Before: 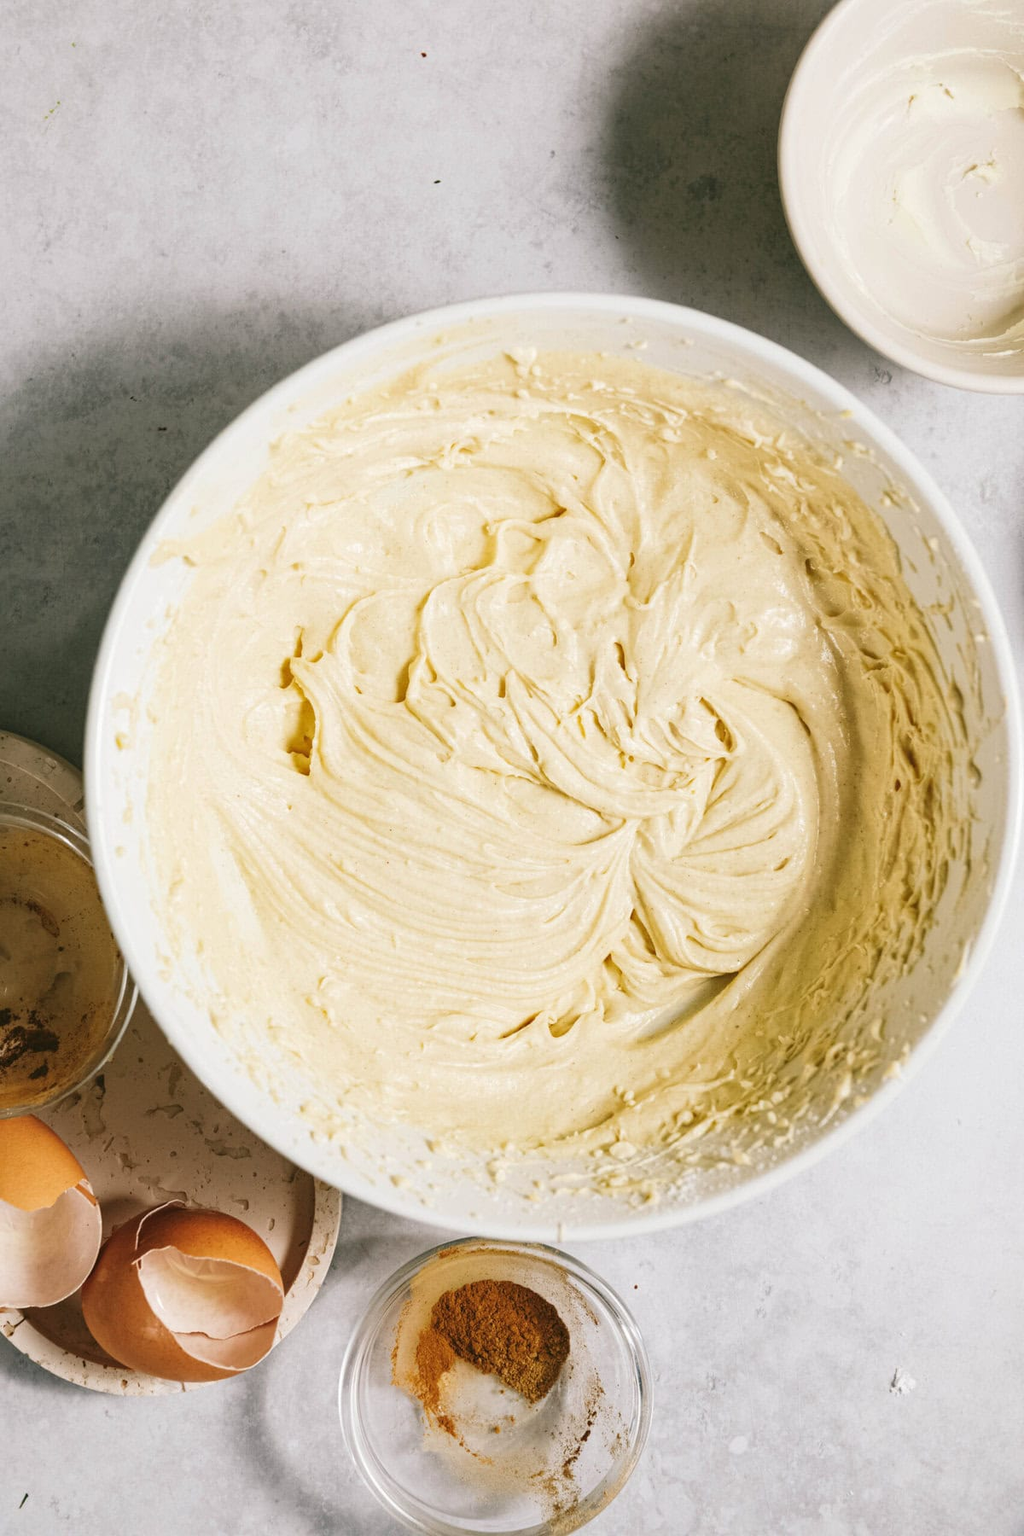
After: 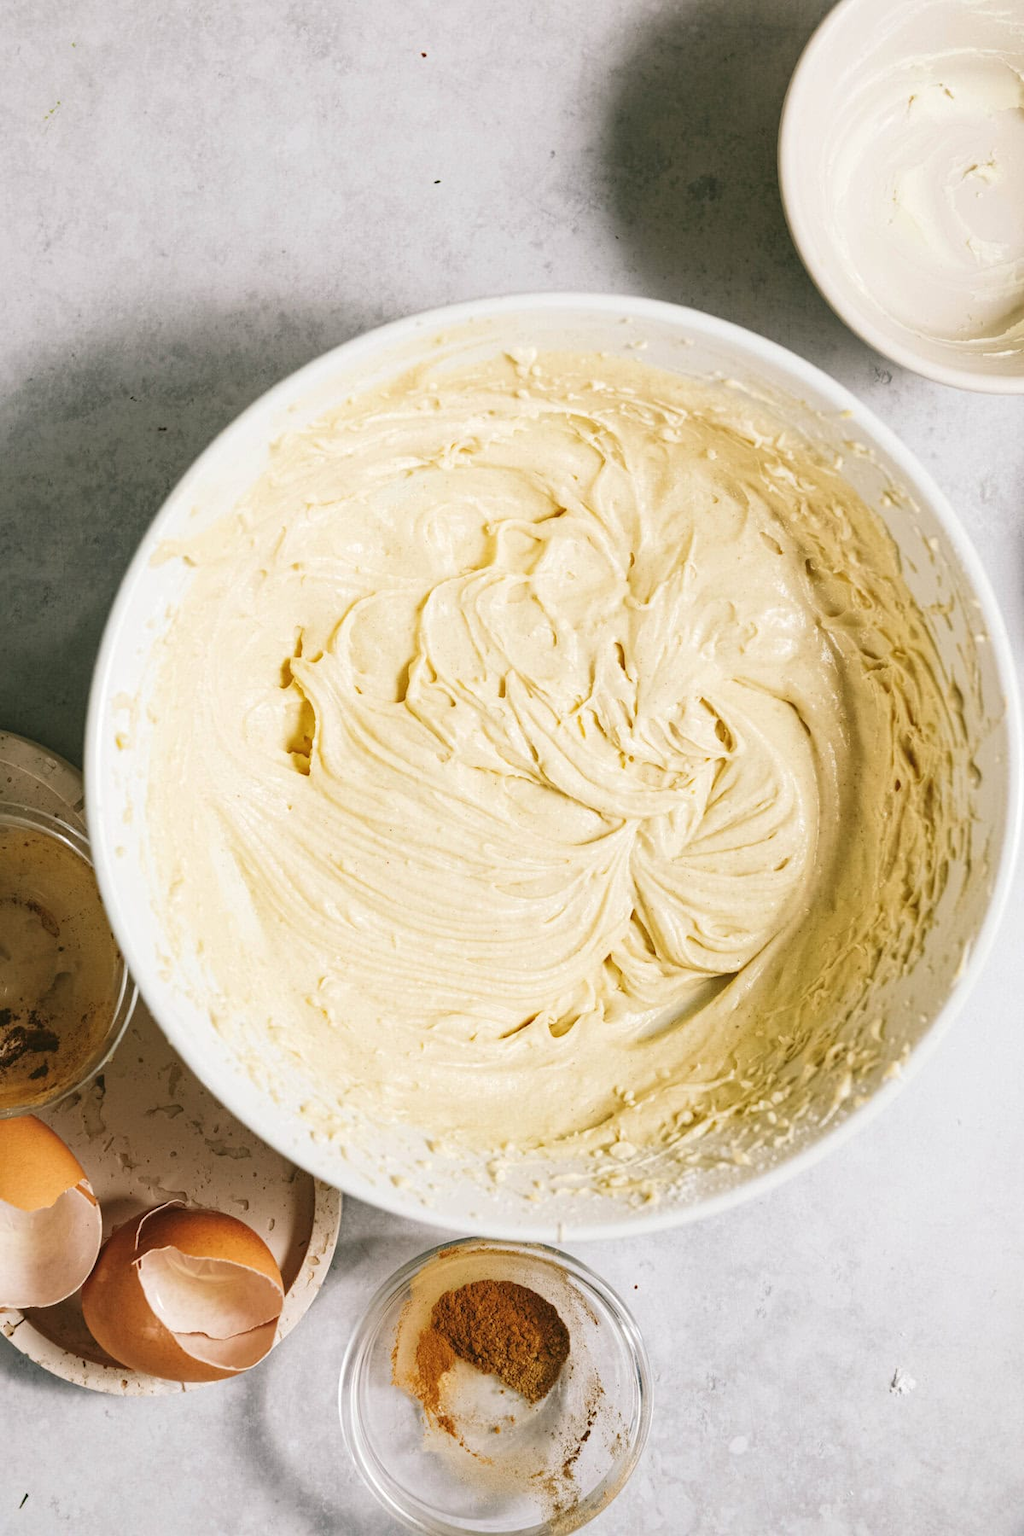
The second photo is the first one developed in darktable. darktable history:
shadows and highlights: shadows -8.27, white point adjustment 1.38, highlights 10.58
